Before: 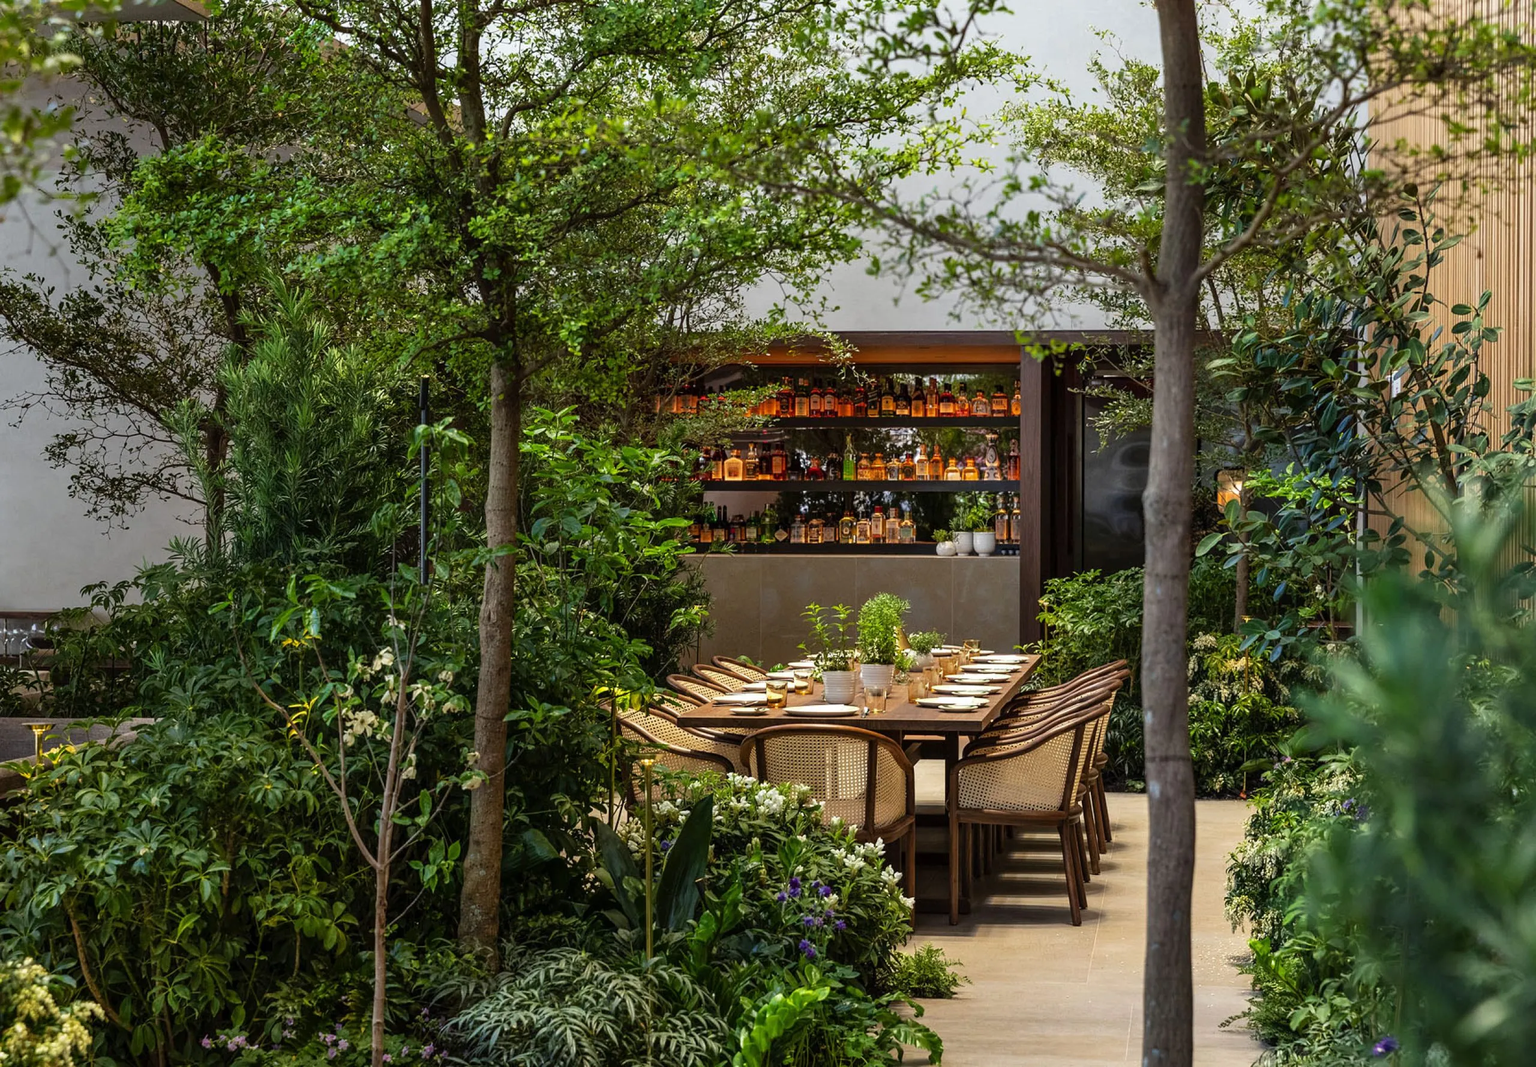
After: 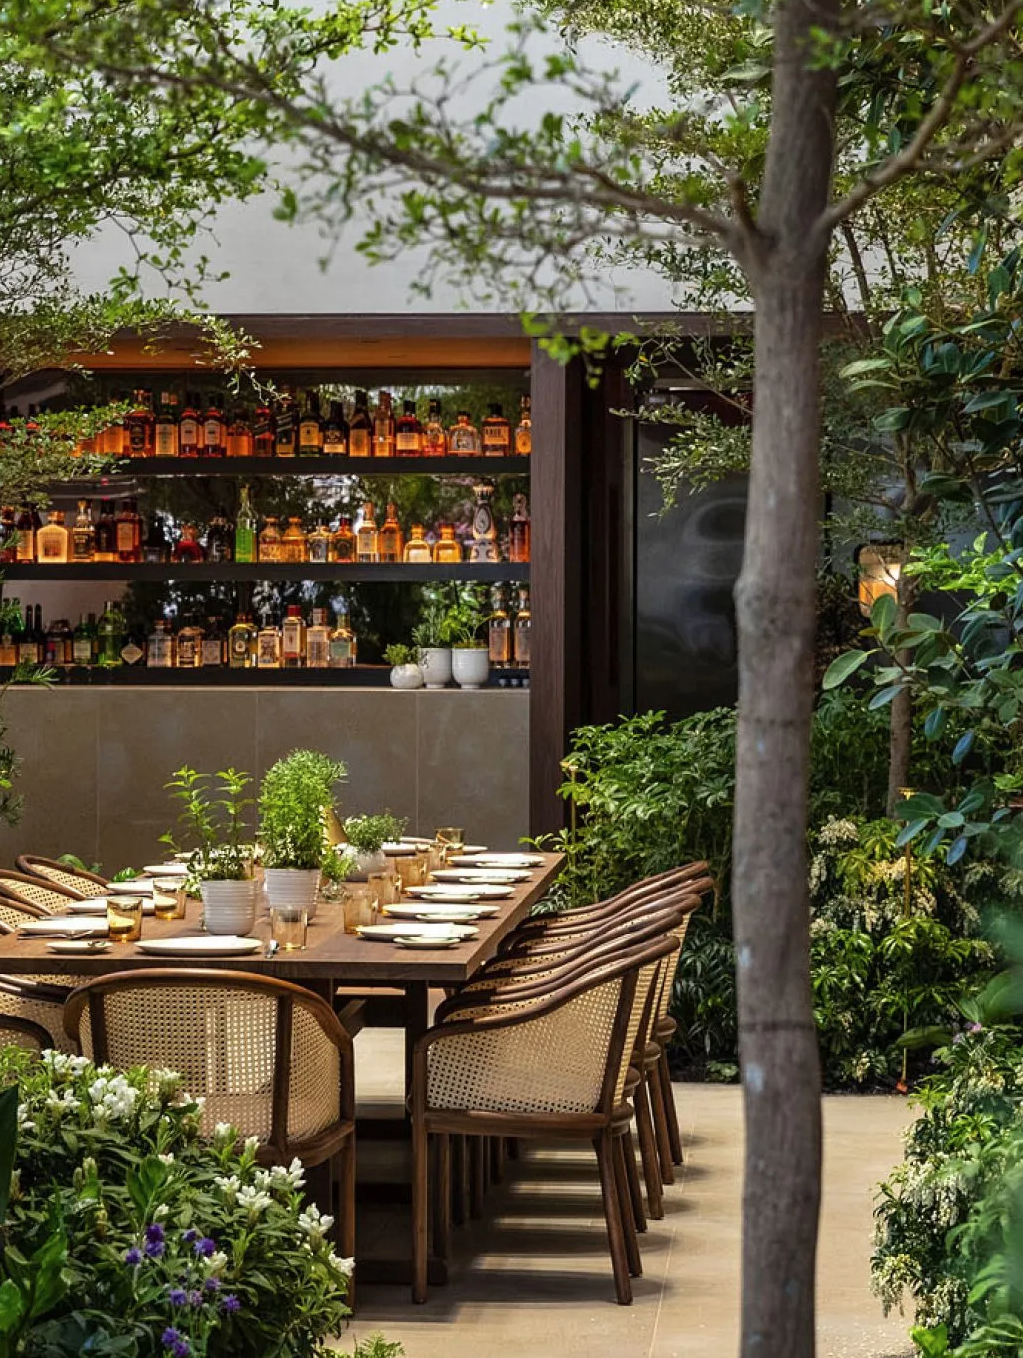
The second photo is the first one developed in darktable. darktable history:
contrast brightness saturation: saturation -0.05
white balance: emerald 1
crop: left 45.721%, top 13.393%, right 14.118%, bottom 10.01%
